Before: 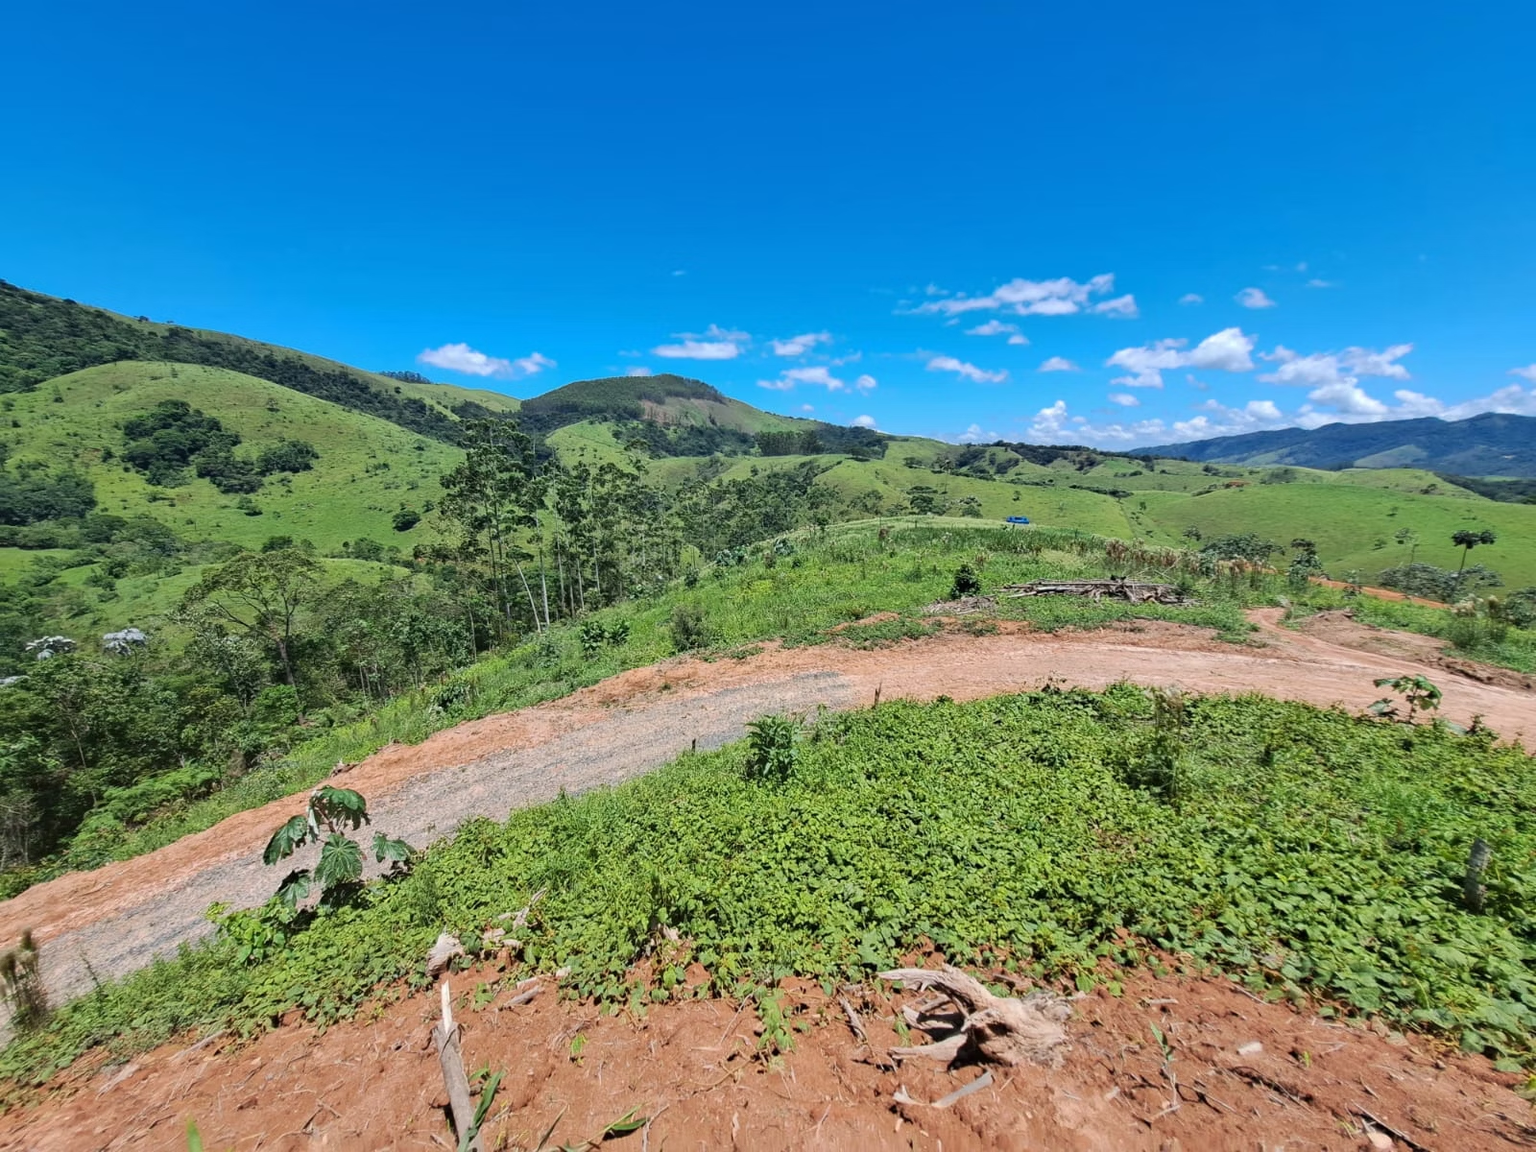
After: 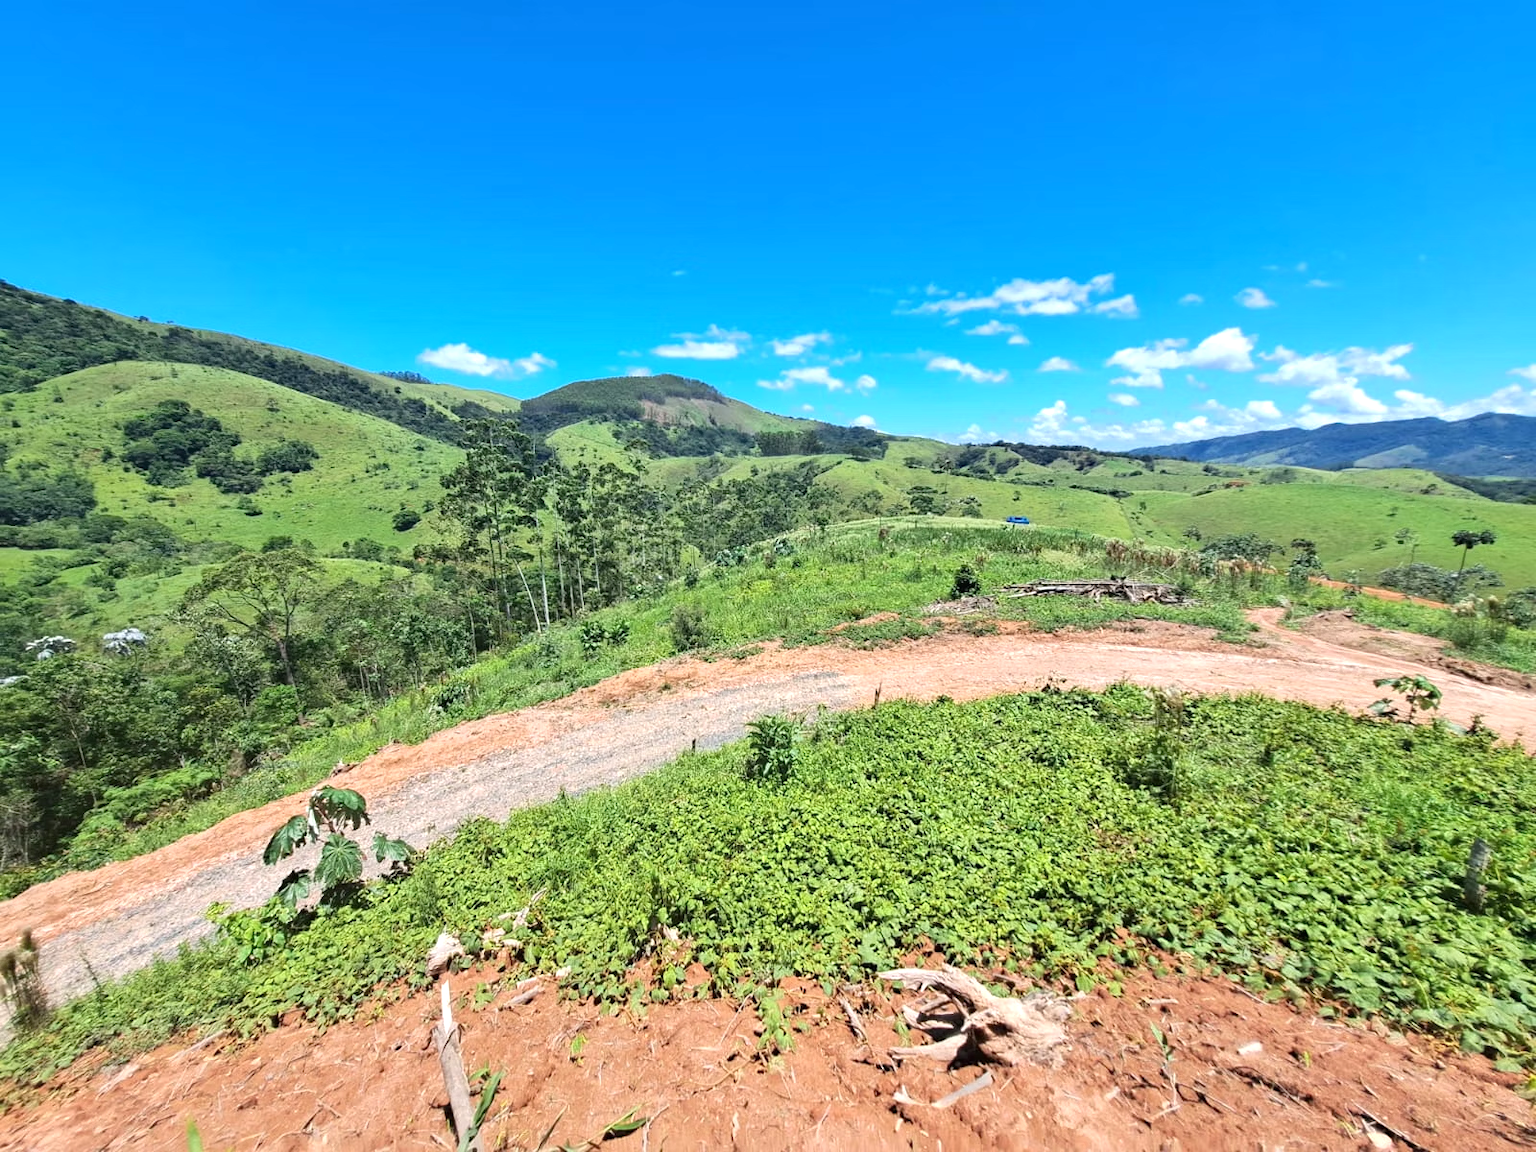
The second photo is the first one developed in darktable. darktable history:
exposure: exposure 0.638 EV, compensate highlight preservation false
